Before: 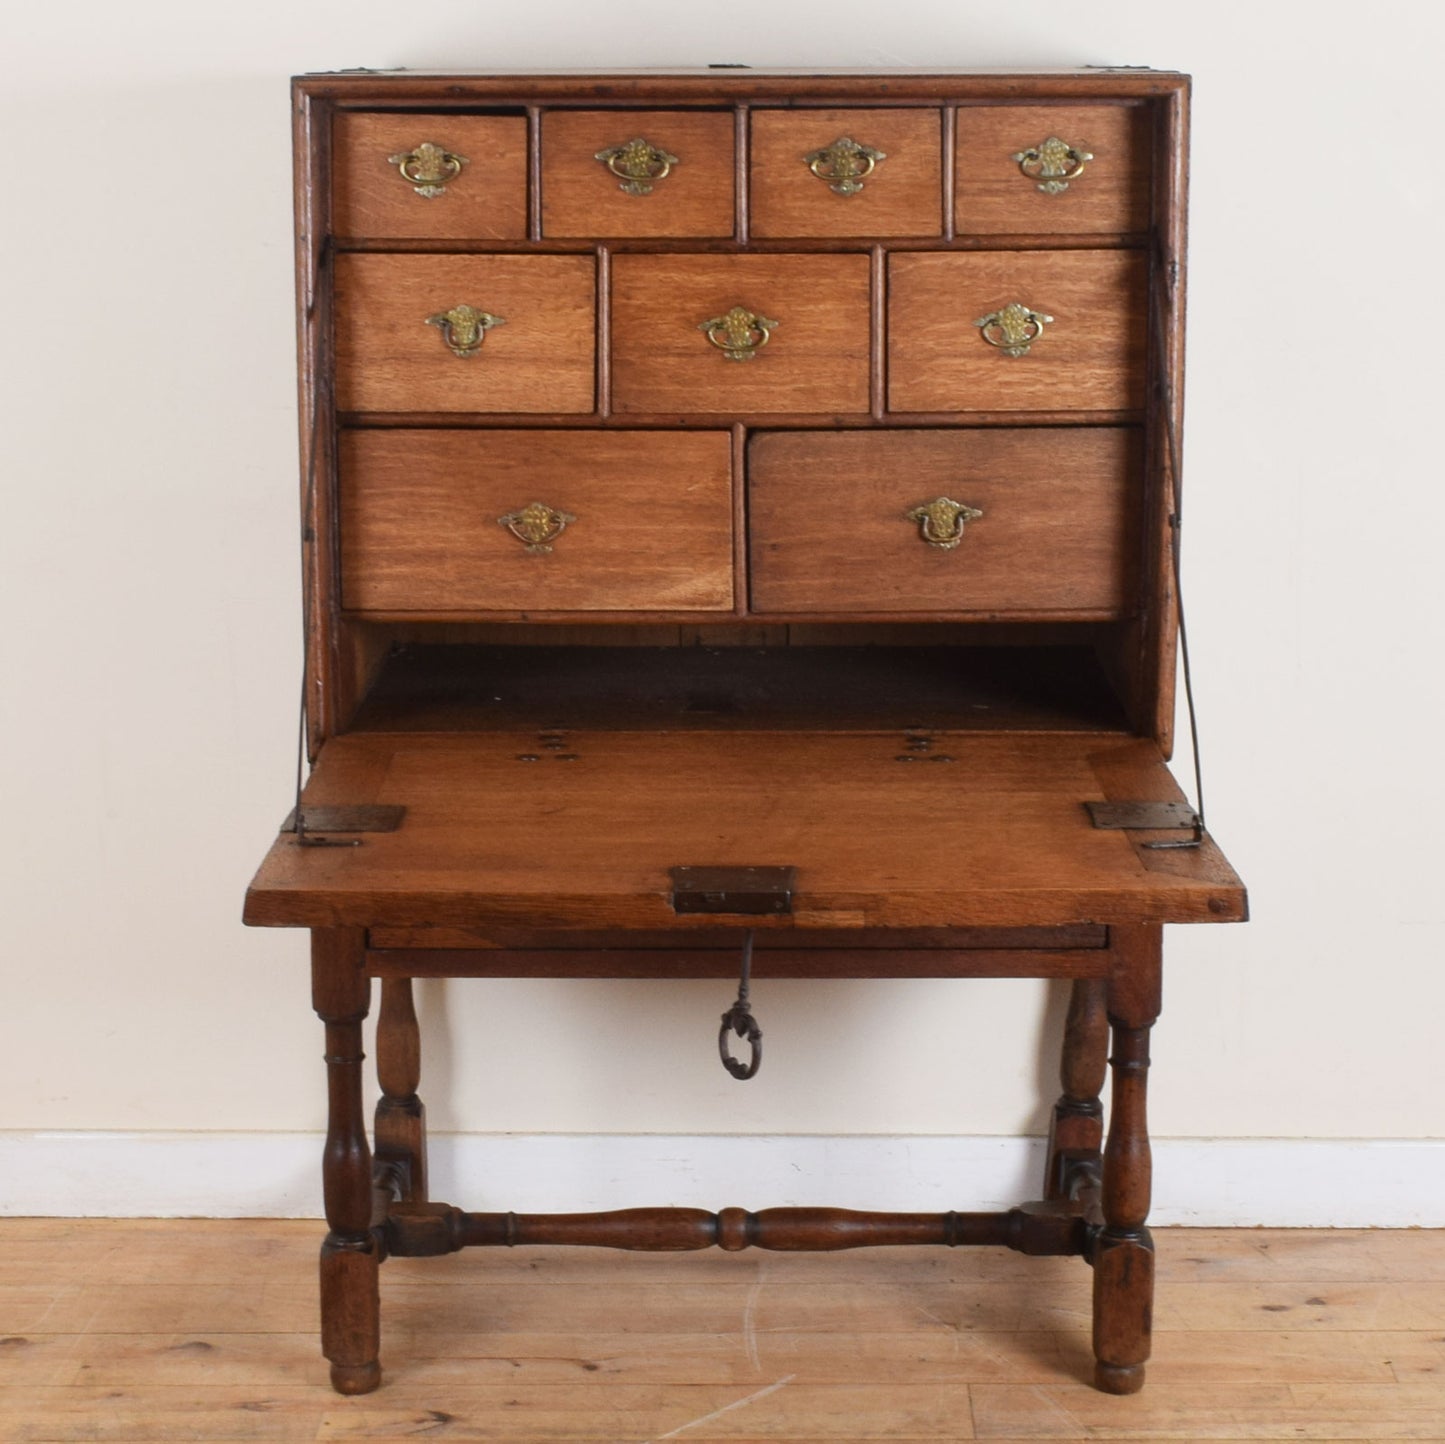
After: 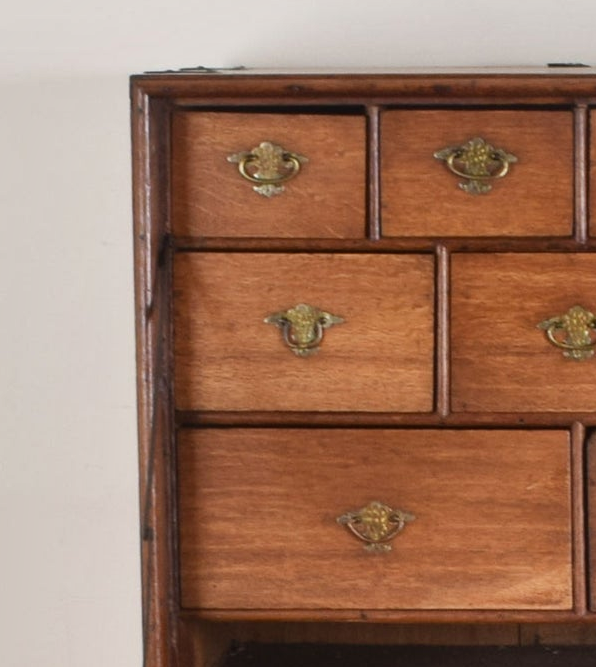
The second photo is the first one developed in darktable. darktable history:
crop and rotate: left 11.195%, top 0.114%, right 47.497%, bottom 53.63%
shadows and highlights: low approximation 0.01, soften with gaussian
tone equalizer: on, module defaults
